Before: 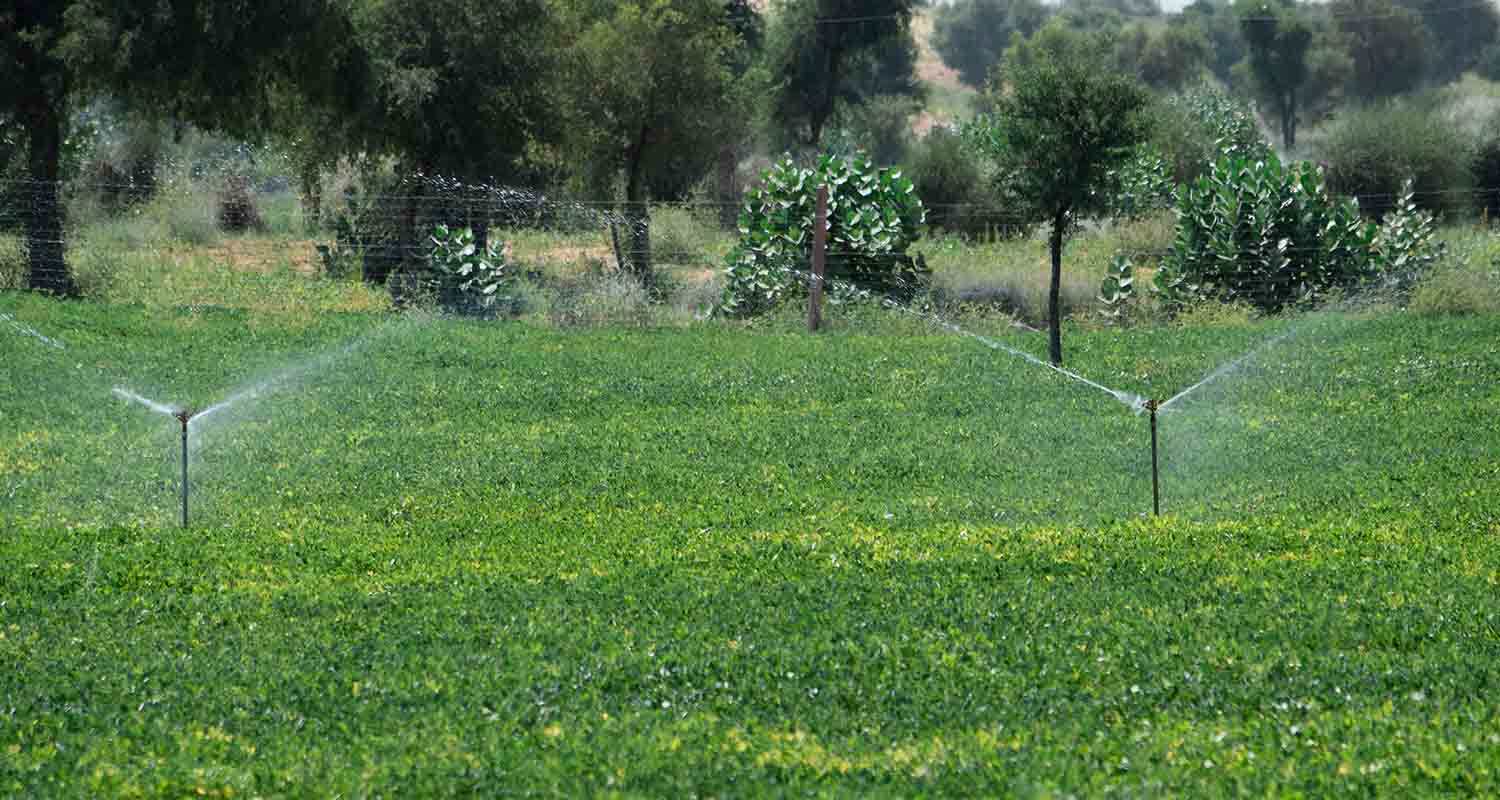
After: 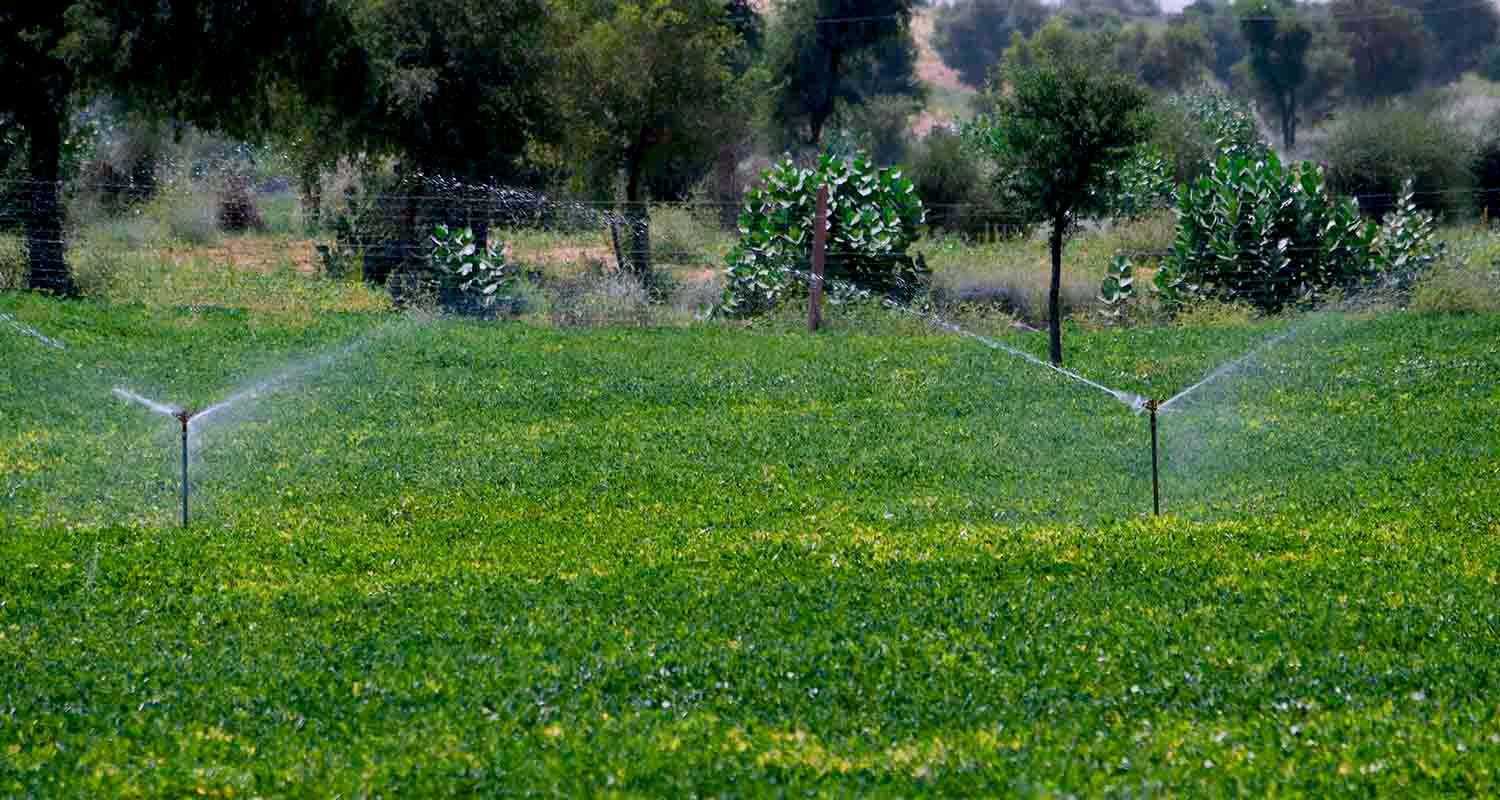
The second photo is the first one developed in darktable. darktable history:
color balance rgb: linear chroma grading › shadows 32%, linear chroma grading › global chroma -2%, linear chroma grading › mid-tones 4%, perceptual saturation grading › global saturation -2%, perceptual saturation grading › highlights -8%, perceptual saturation grading › mid-tones 8%, perceptual saturation grading › shadows 4%, perceptual brilliance grading › highlights 8%, perceptual brilliance grading › mid-tones 4%, perceptual brilliance grading › shadows 2%, global vibrance 16%, saturation formula JzAzBz (2021)
exposure: black level correction 0.011, exposure -0.478 EV, compensate highlight preservation false
white balance: red 1.066, blue 1.119
